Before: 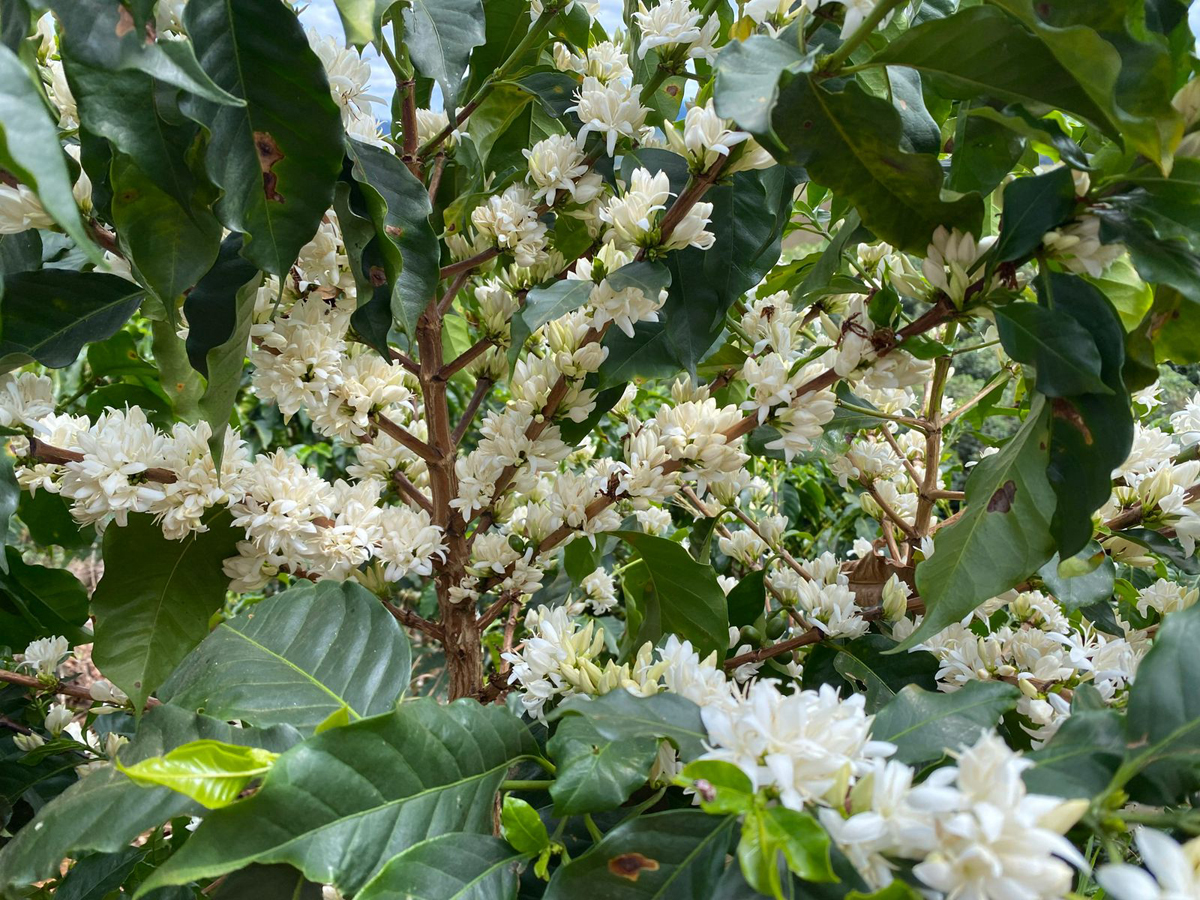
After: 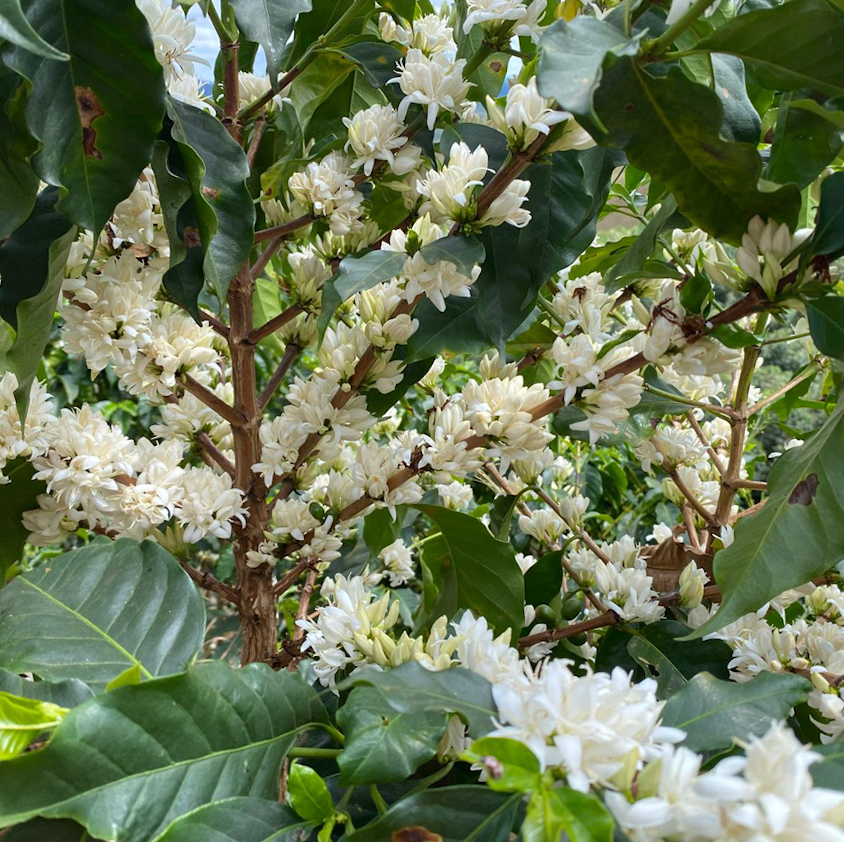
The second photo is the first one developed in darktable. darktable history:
crop and rotate: angle -2.95°, left 14.044%, top 0.043%, right 10.815%, bottom 0.053%
